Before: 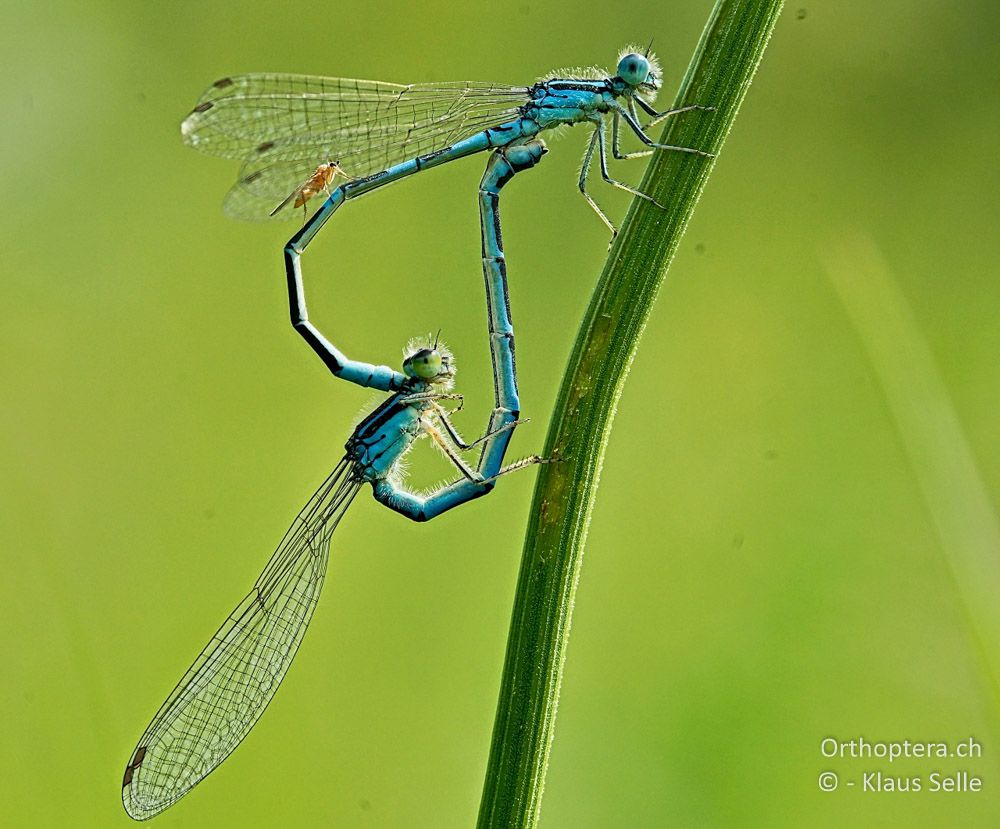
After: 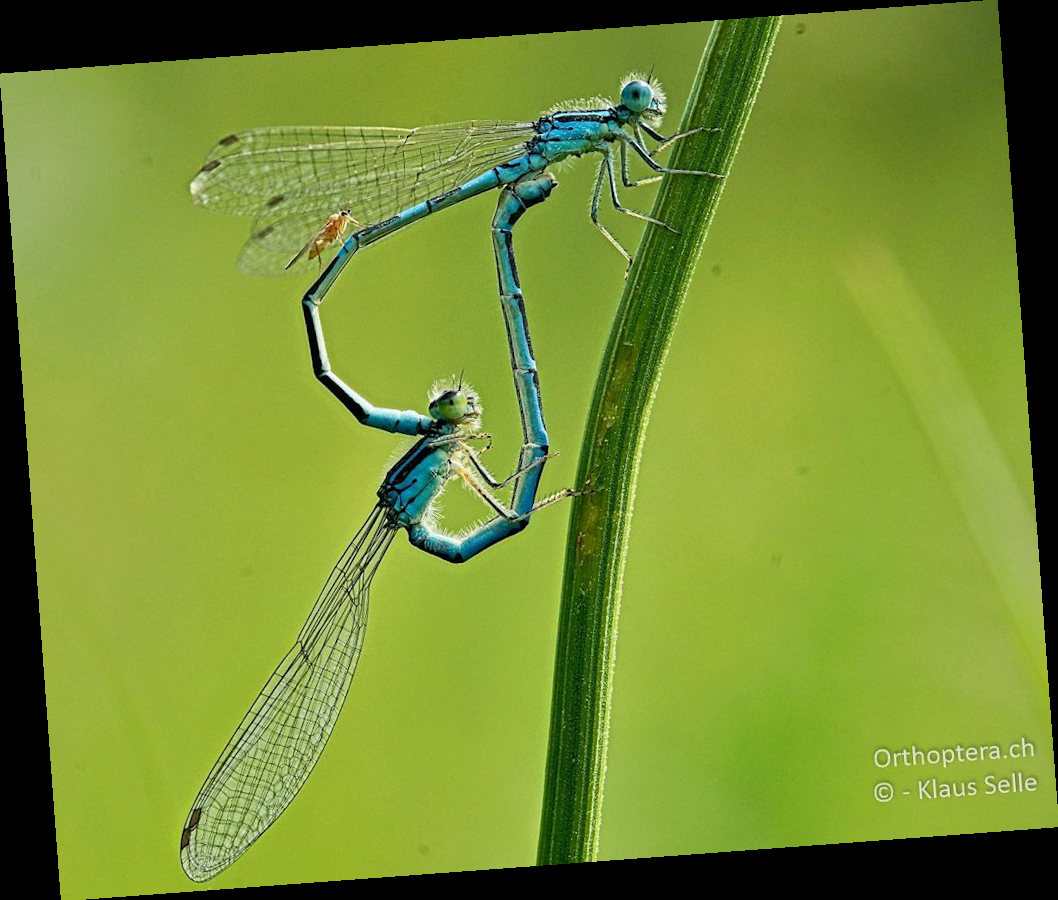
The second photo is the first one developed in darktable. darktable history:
rotate and perspective: rotation -4.25°, automatic cropping off
white balance: emerald 1
